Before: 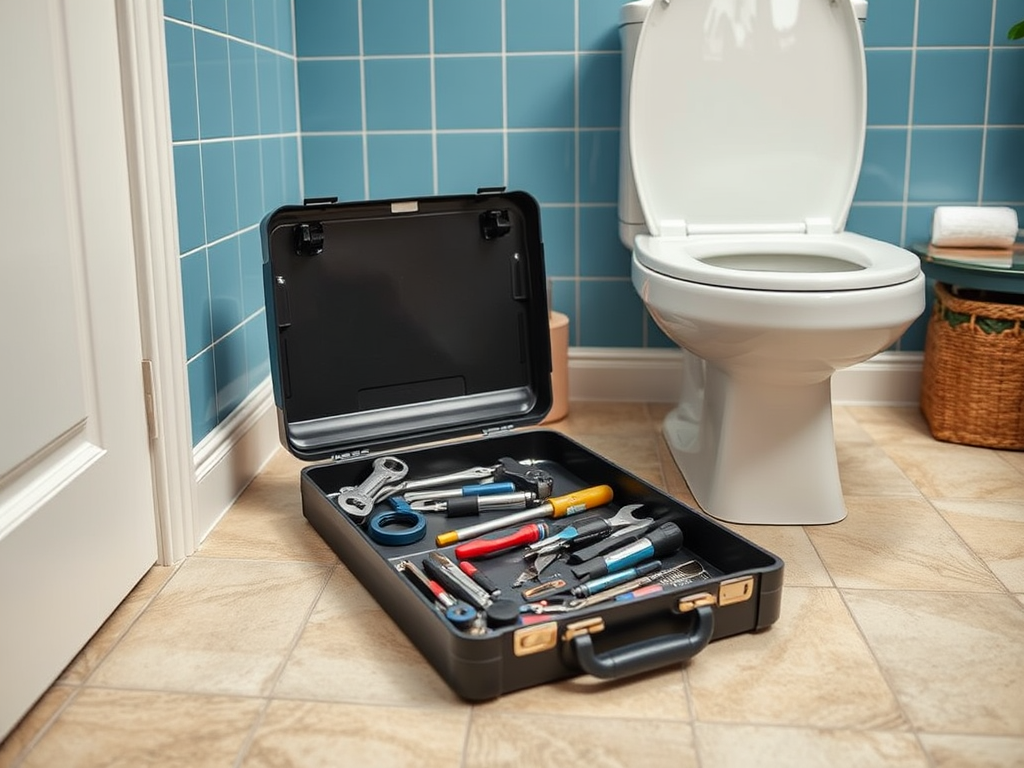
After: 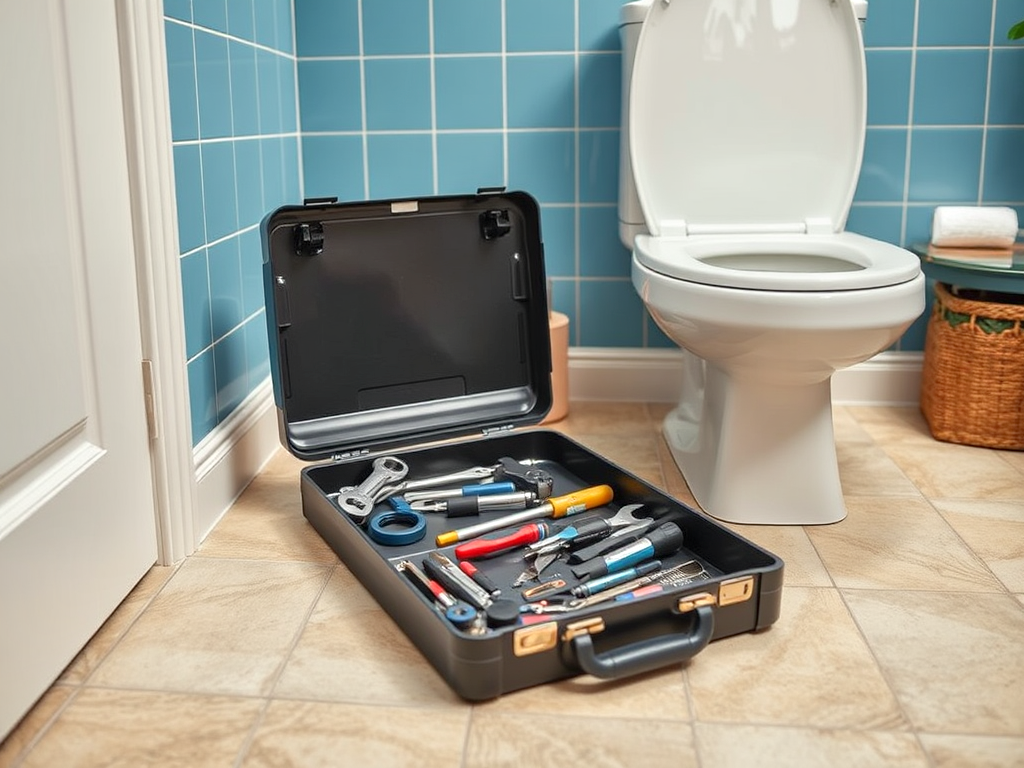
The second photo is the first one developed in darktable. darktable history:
tone equalizer: -8 EV 1.02 EV, -7 EV 0.965 EV, -6 EV 0.993 EV, -5 EV 1.01 EV, -4 EV 1.03 EV, -3 EV 0.731 EV, -2 EV 0.489 EV, -1 EV 0.24 EV
